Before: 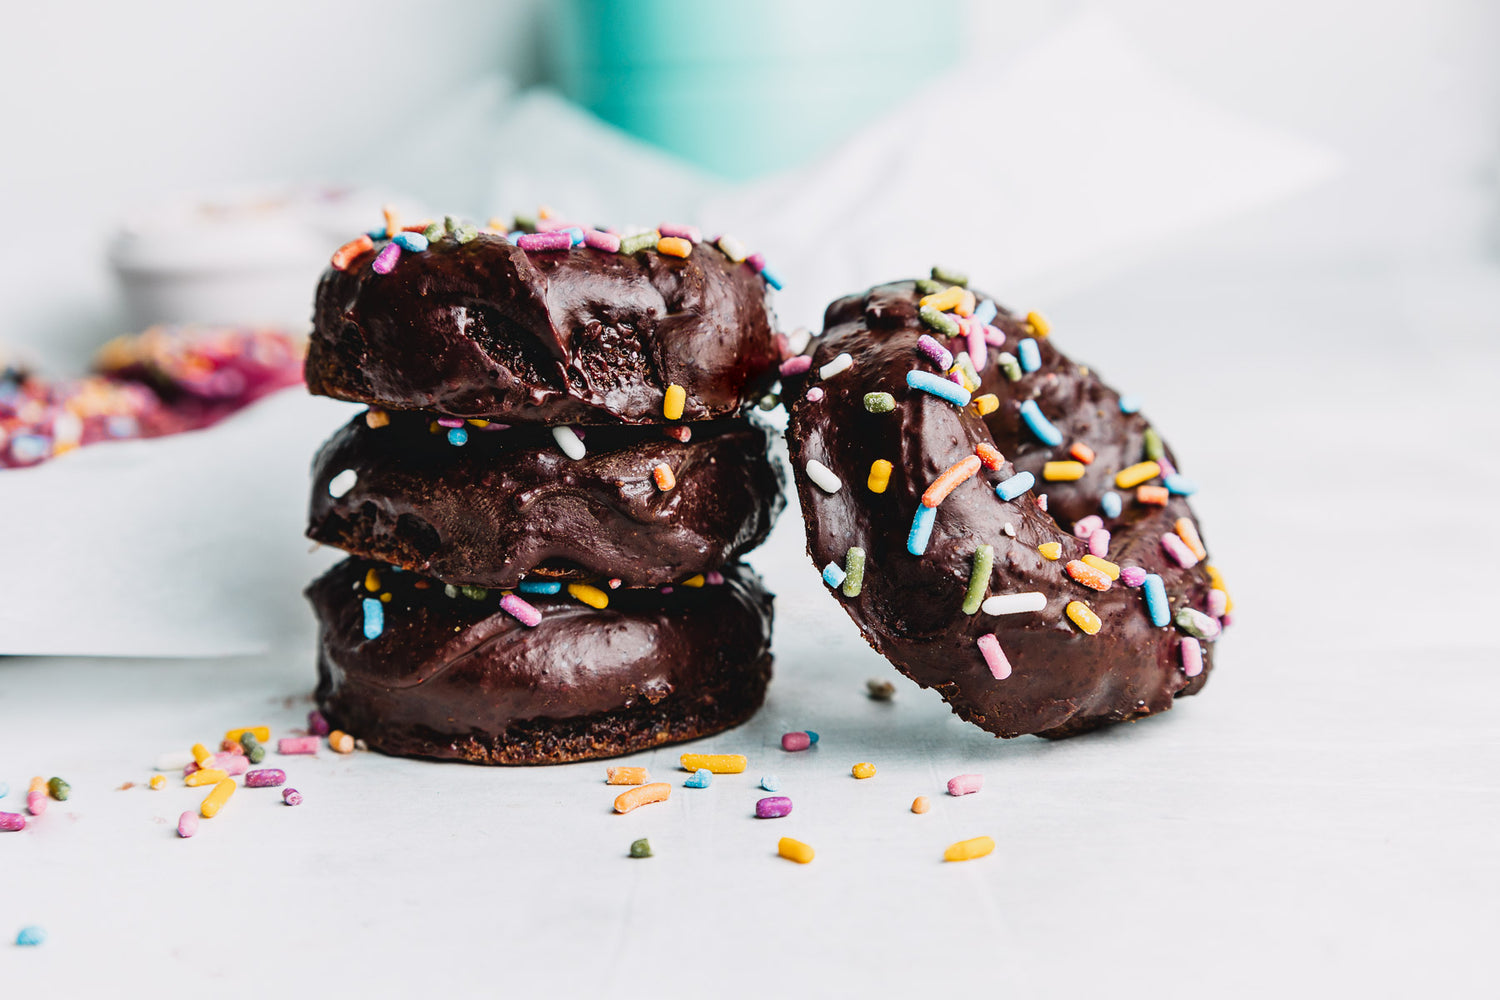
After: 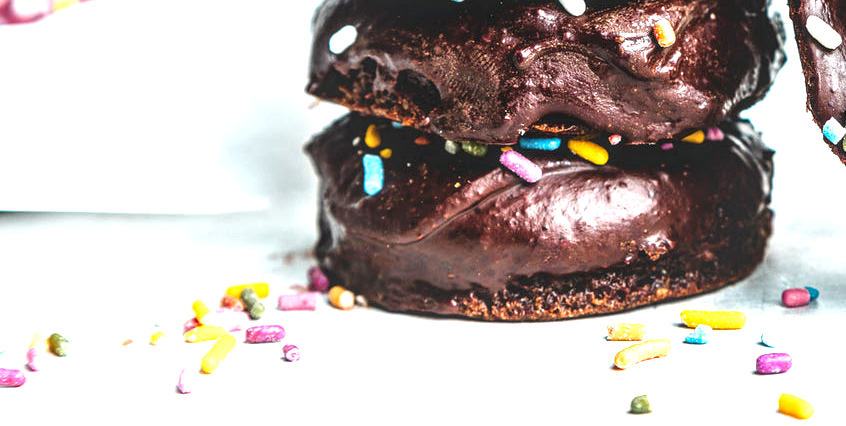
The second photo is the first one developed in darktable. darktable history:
local contrast: on, module defaults
exposure: black level correction 0, exposure 1.1 EV, compensate exposure bias true, compensate highlight preservation false
crop: top 44.483%, right 43.593%, bottom 12.892%
